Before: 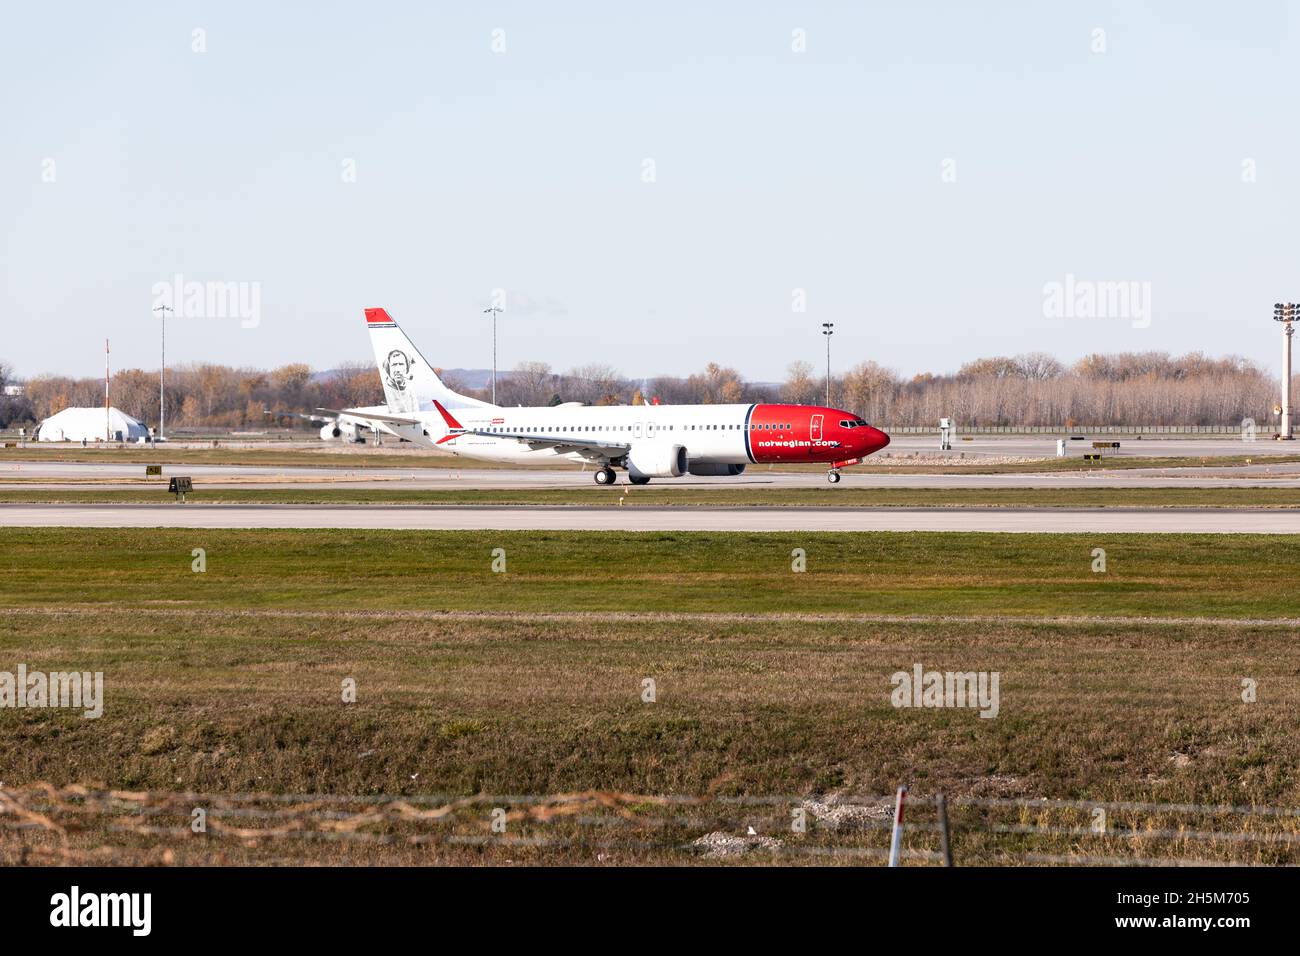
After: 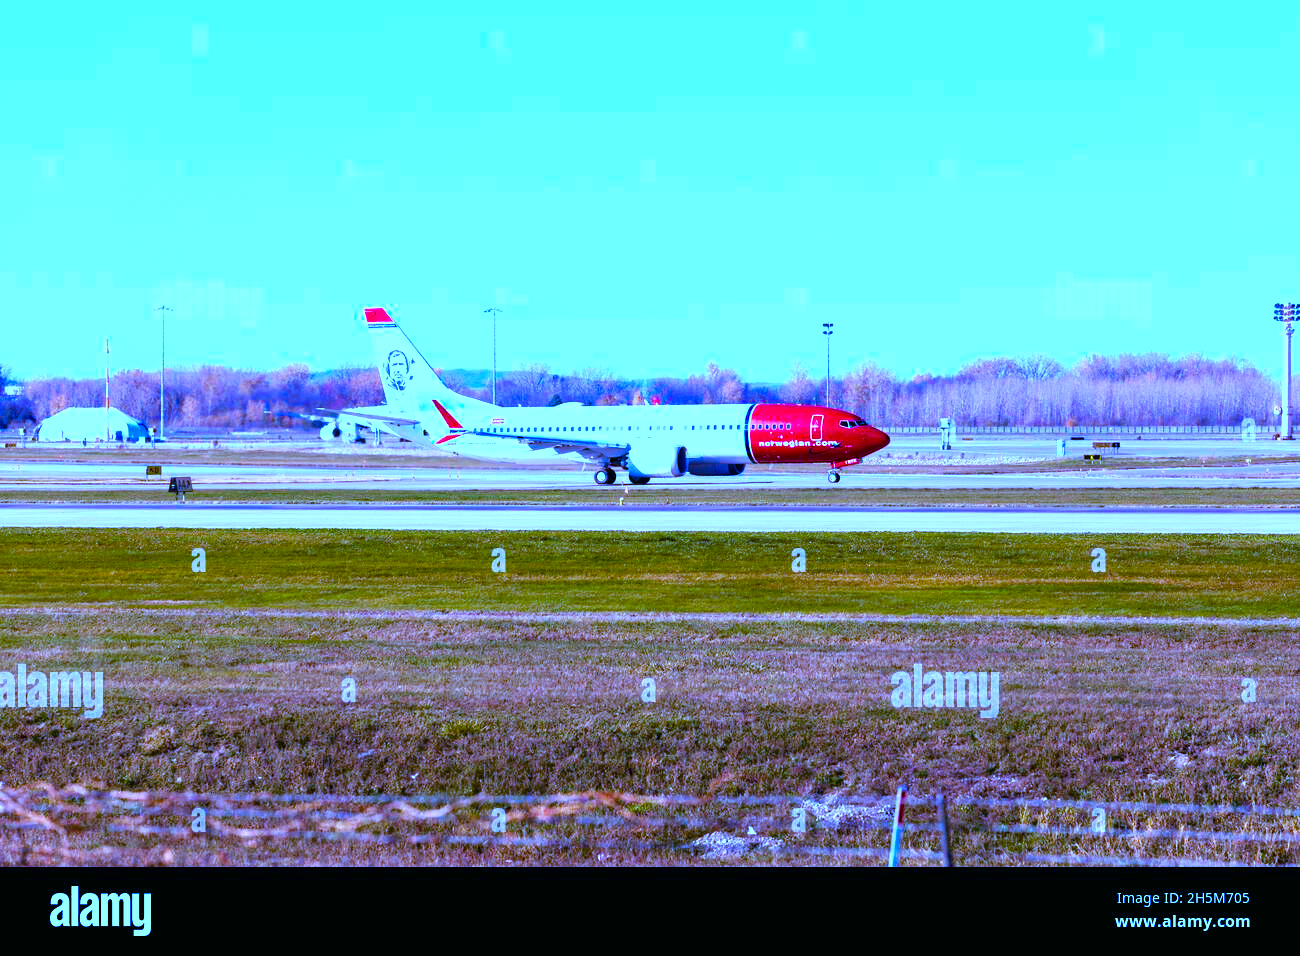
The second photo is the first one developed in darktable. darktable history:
color balance rgb: linear chroma grading › shadows 10%, linear chroma grading › highlights 10%, linear chroma grading › global chroma 15%, linear chroma grading › mid-tones 15%, perceptual saturation grading › global saturation 40%, perceptual saturation grading › highlights -25%, perceptual saturation grading › mid-tones 35%, perceptual saturation grading › shadows 35%, perceptual brilliance grading › global brilliance 11.29%, global vibrance 11.29%
white balance: red 0.98, blue 1.61
color balance: mode lift, gamma, gain (sRGB), lift [0.997, 0.979, 1.021, 1.011], gamma [1, 1.084, 0.916, 0.998], gain [1, 0.87, 1.13, 1.101], contrast 4.55%, contrast fulcrum 38.24%, output saturation 104.09%
